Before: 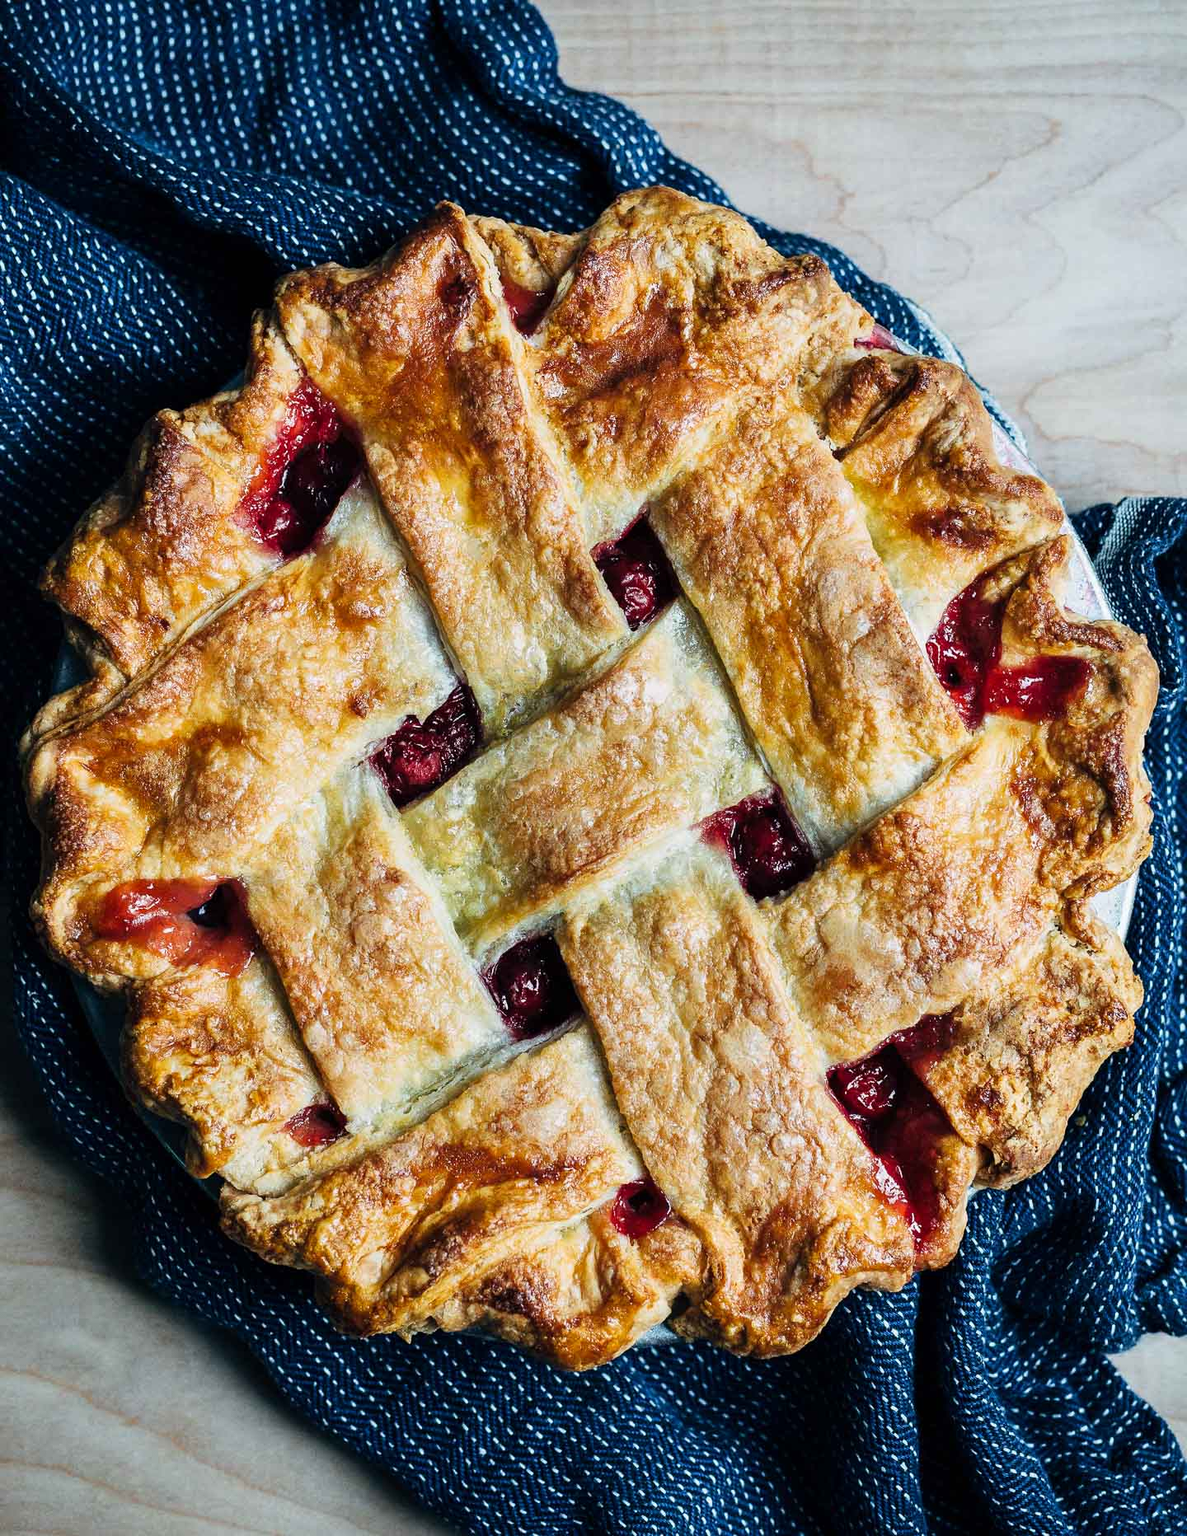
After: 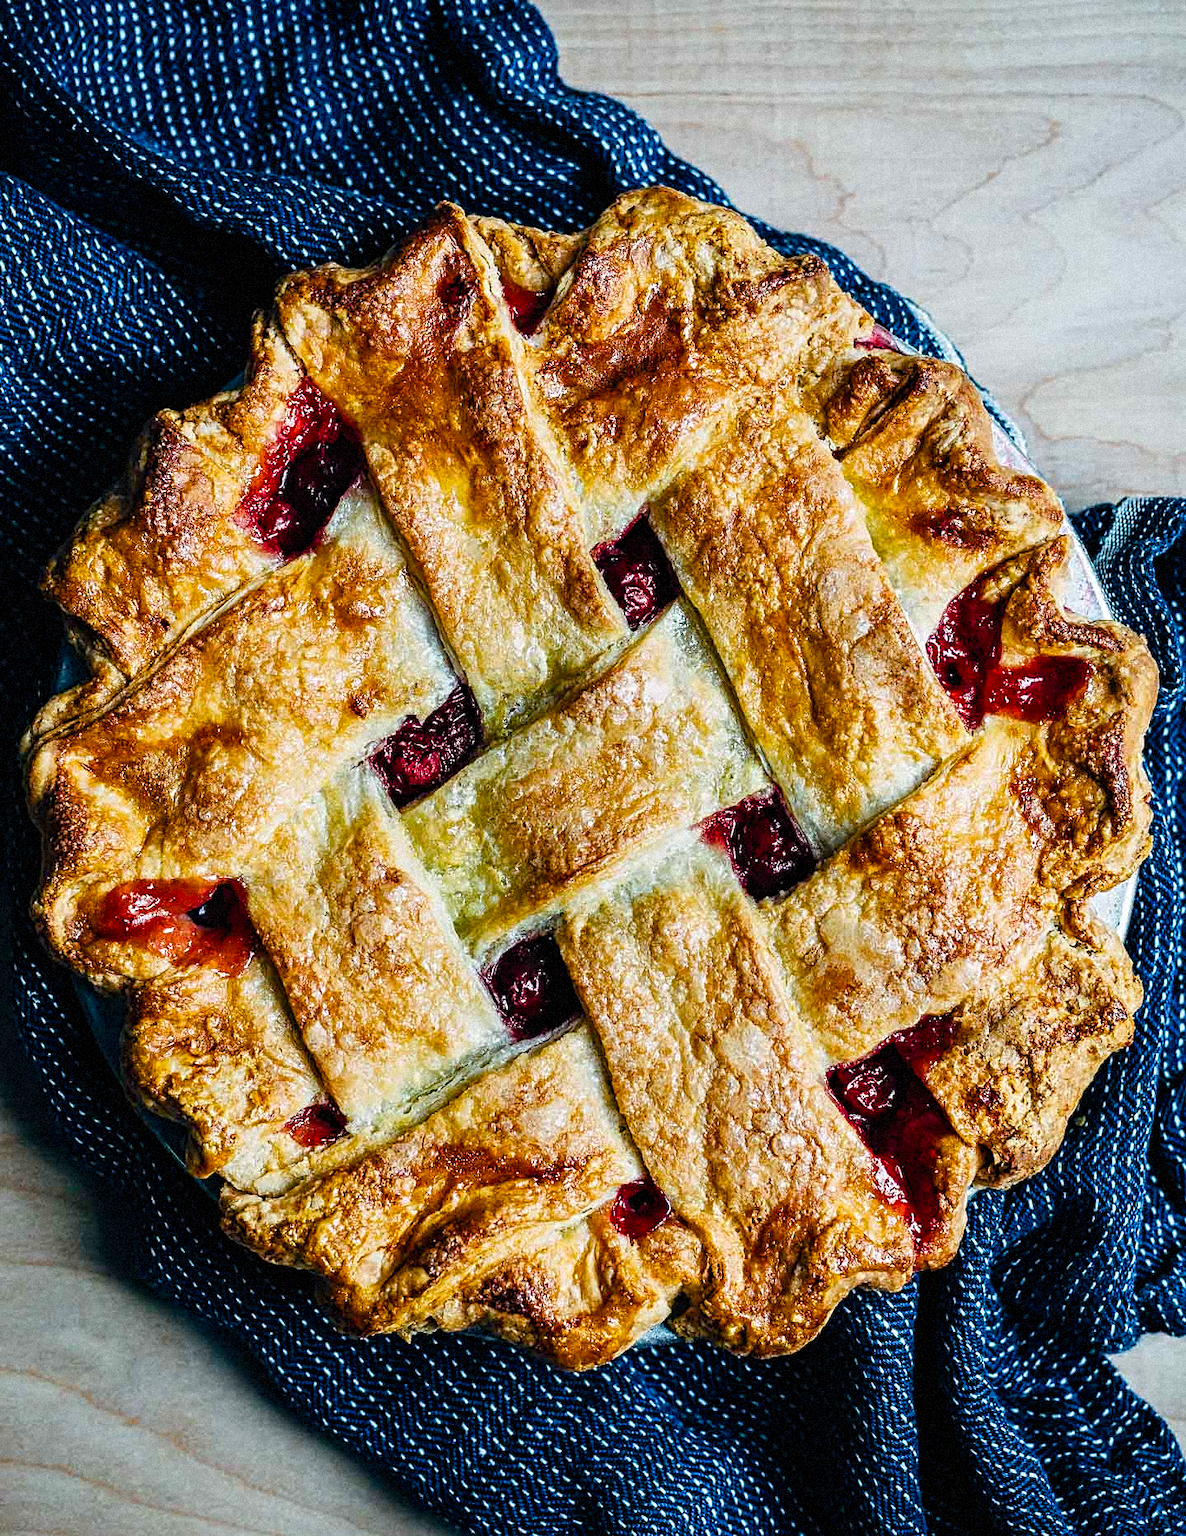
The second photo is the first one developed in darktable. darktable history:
color balance rgb: perceptual saturation grading › global saturation 35%, perceptual saturation grading › highlights -25%, perceptual saturation grading › shadows 50%
contrast equalizer: y [[0.5, 0.5, 0.5, 0.539, 0.64, 0.611], [0.5 ×6], [0.5 ×6], [0 ×6], [0 ×6]]
grain: mid-tones bias 0%
